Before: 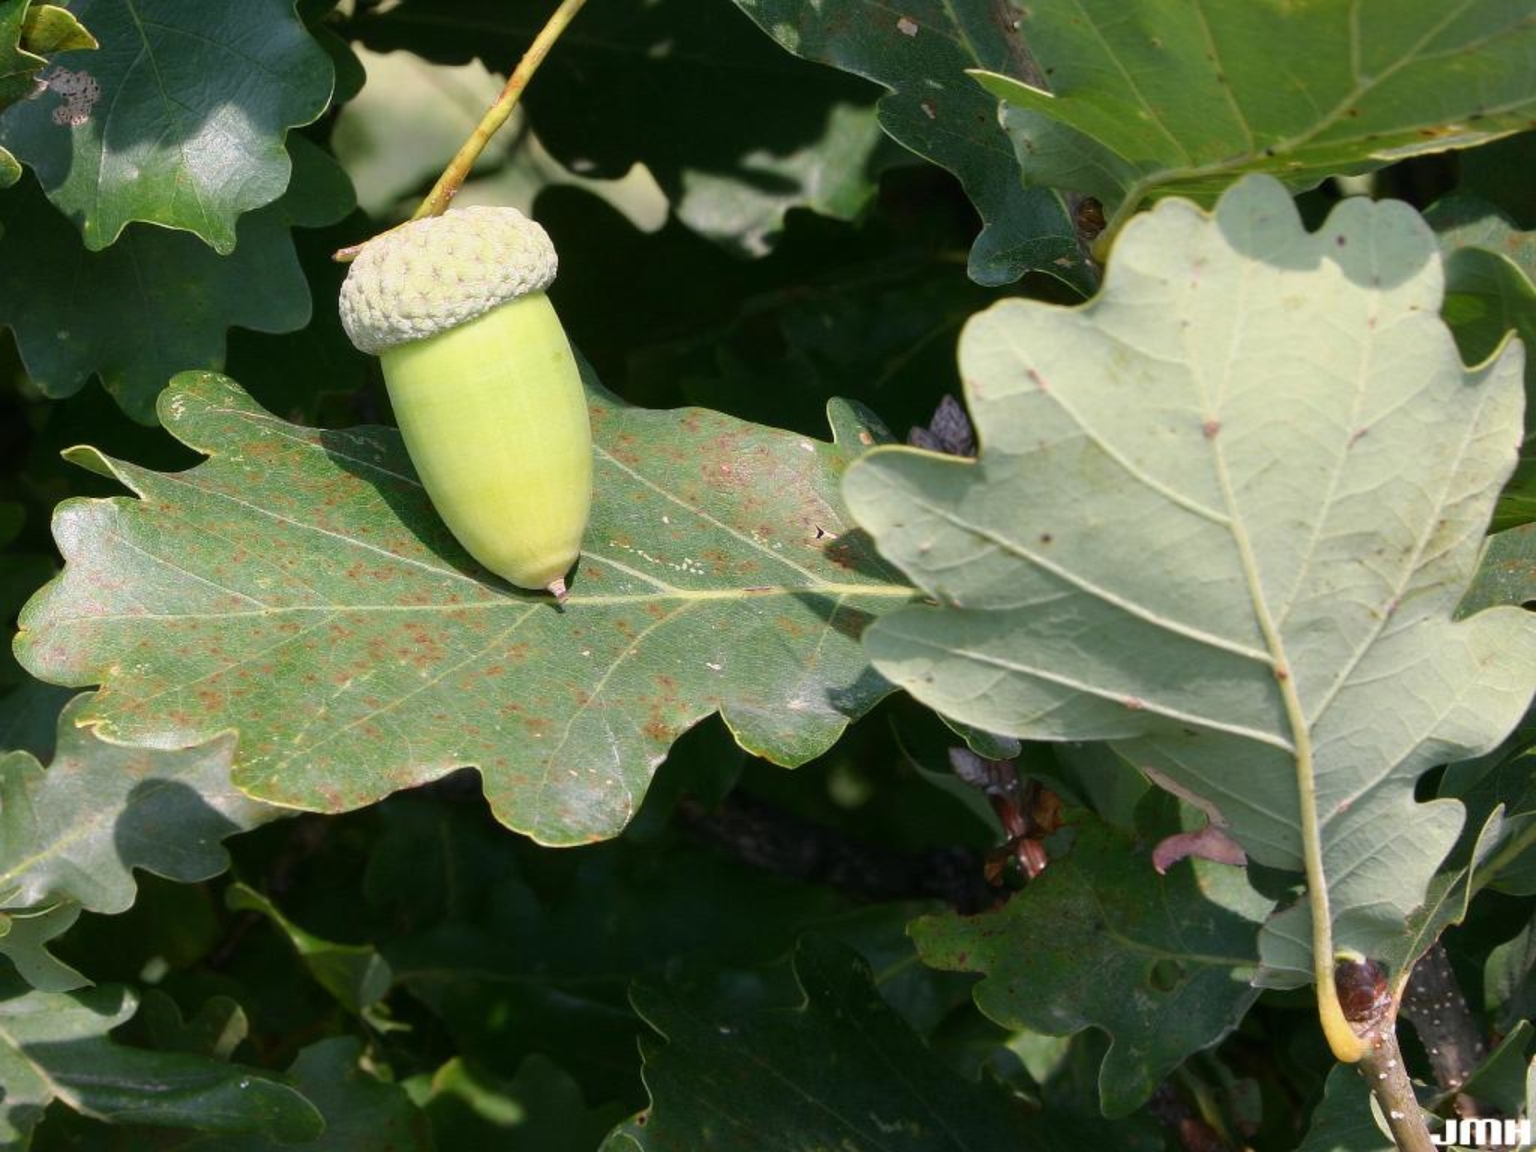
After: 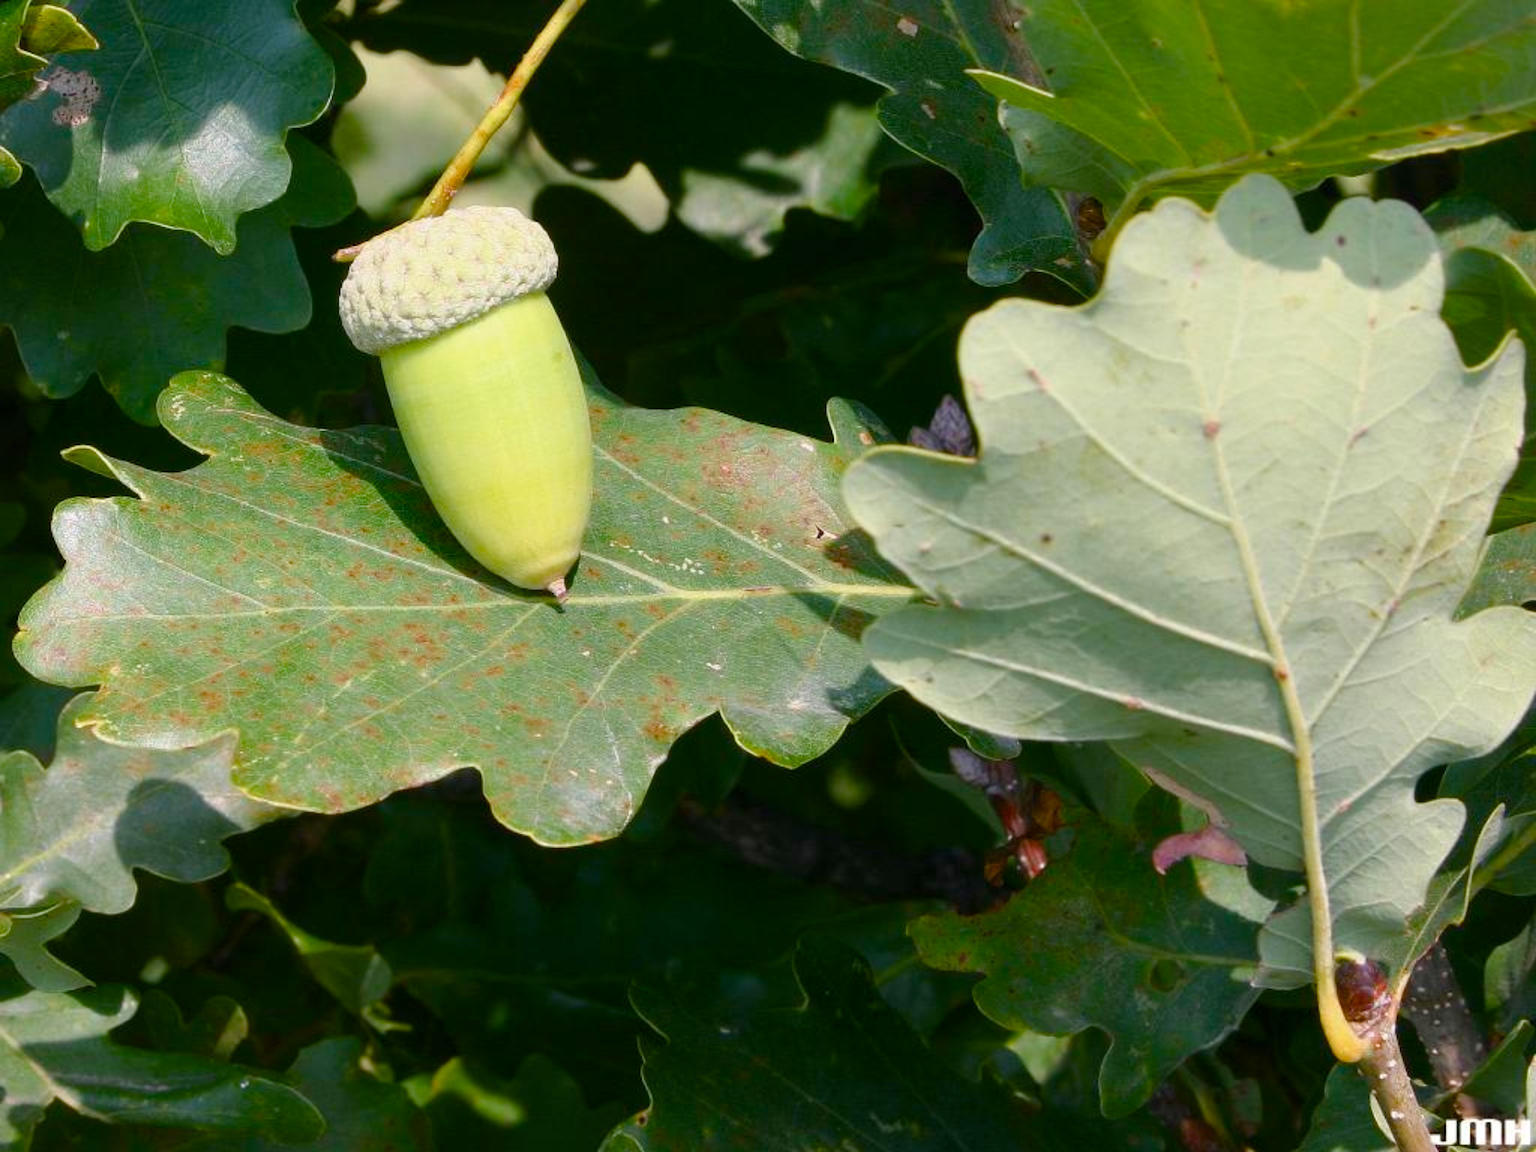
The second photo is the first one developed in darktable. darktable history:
color balance rgb: perceptual saturation grading › global saturation 35%, perceptual saturation grading › highlights -30%, perceptual saturation grading › shadows 35%, perceptual brilliance grading › global brilliance 3%, perceptual brilliance grading › highlights -3%, perceptual brilliance grading › shadows 3%
white balance: red 1, blue 1
